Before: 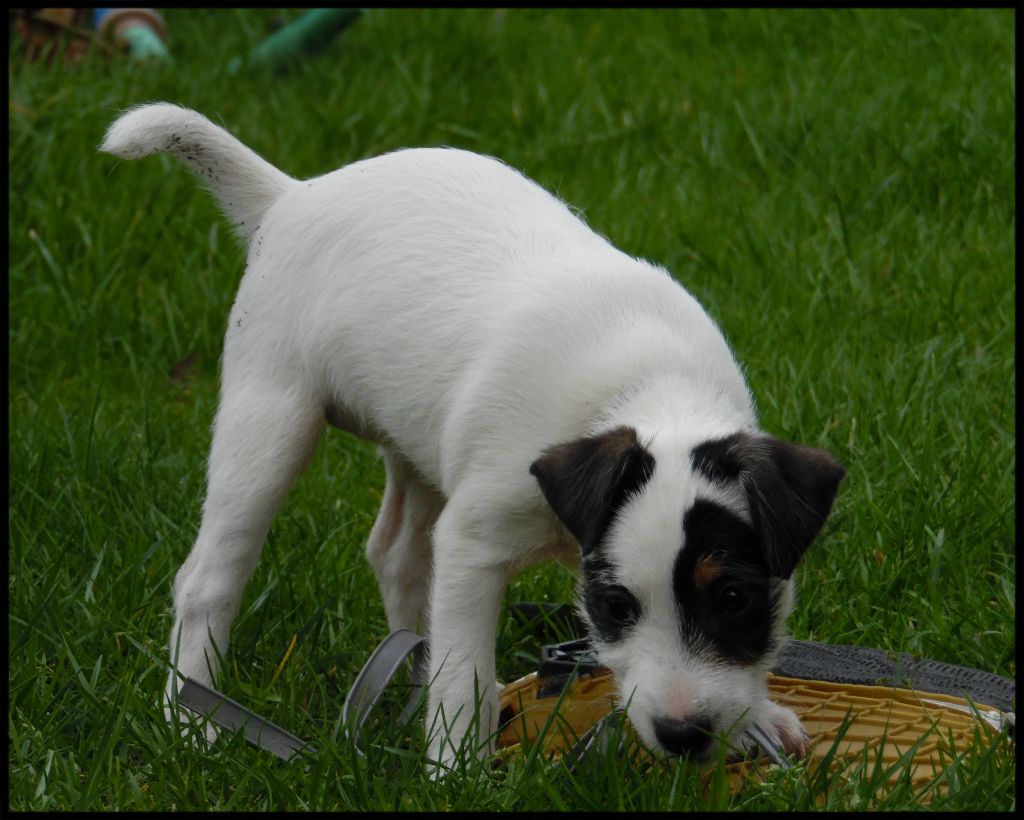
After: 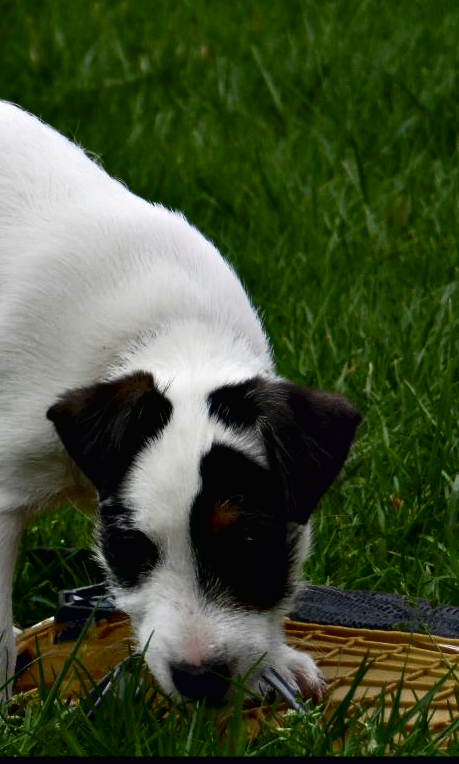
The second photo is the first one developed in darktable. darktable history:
crop: left 47.198%, top 6.731%, right 7.899%
tone curve: curves: ch0 [(0.016, 0.011) (0.204, 0.146) (0.515, 0.476) (0.78, 0.795) (1, 0.981)], color space Lab, independent channels, preserve colors none
contrast equalizer: y [[0.6 ×6], [0.55 ×6], [0 ×6], [0 ×6], [0 ×6]]
